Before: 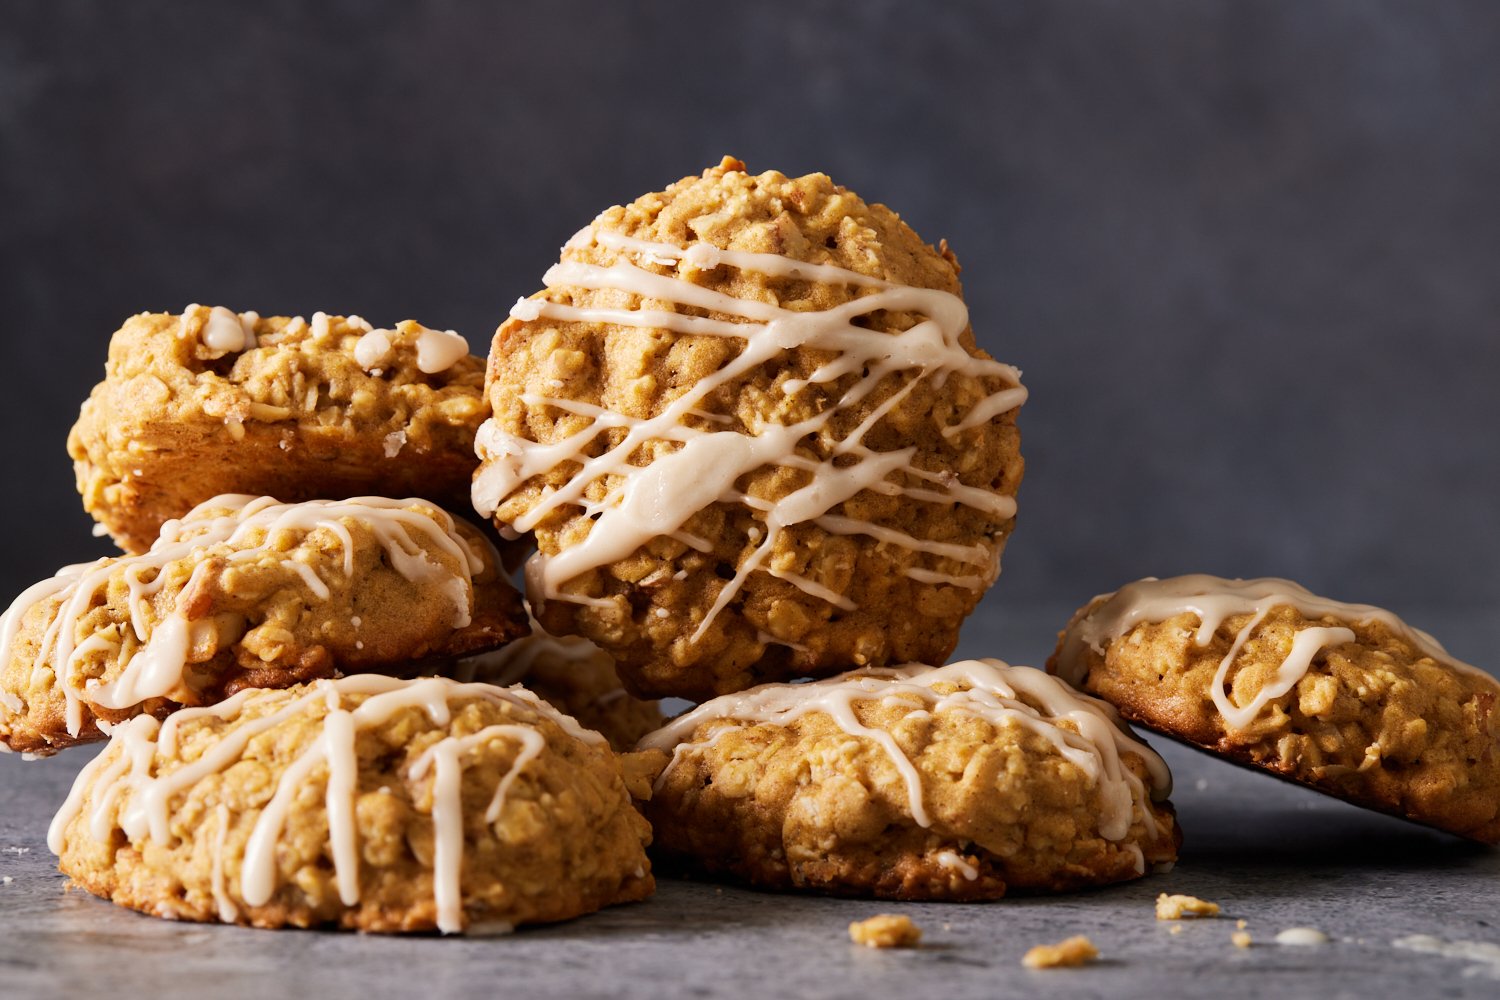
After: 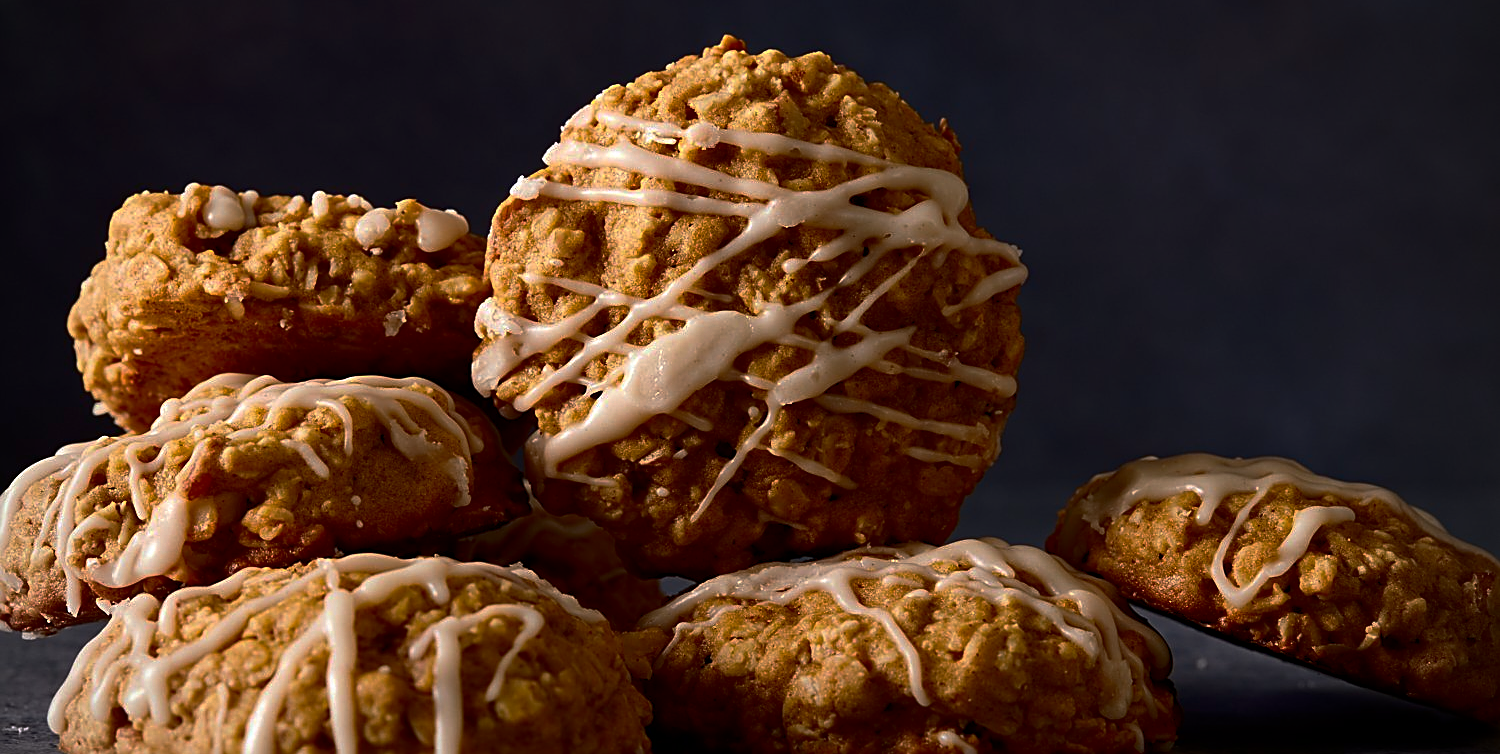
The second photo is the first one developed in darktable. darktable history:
crop and rotate: top 12.164%, bottom 12.416%
sharpen: amount 0.738
haze removal: compatibility mode true, adaptive false
contrast brightness saturation: contrast 0.207, brightness -0.104, saturation 0.208
base curve: curves: ch0 [(0, 0) (0.826, 0.587) (1, 1)], preserve colors none
vignetting: center (0, 0.009)
